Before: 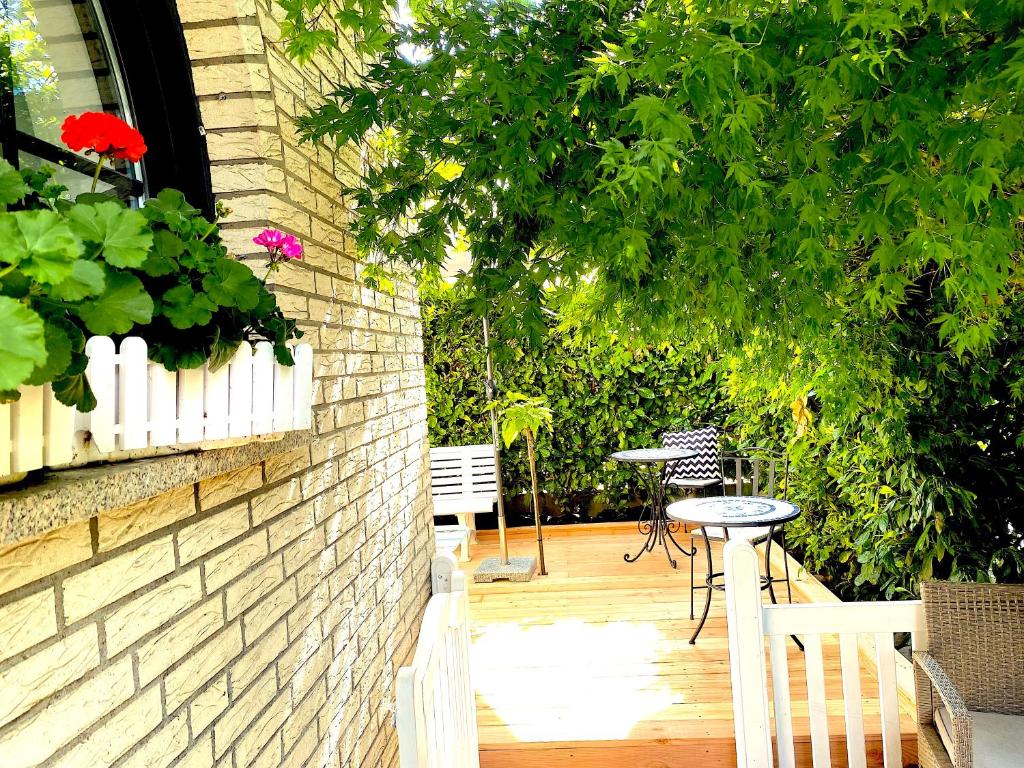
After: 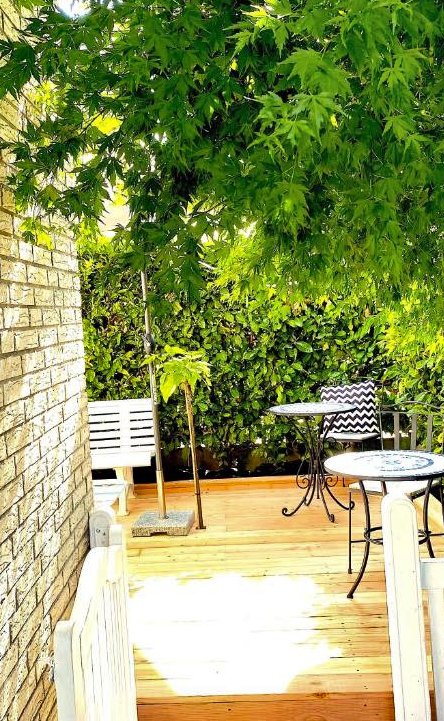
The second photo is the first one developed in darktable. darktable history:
shadows and highlights: soften with gaussian
crop: left 33.452%, top 6.025%, right 23.155%
